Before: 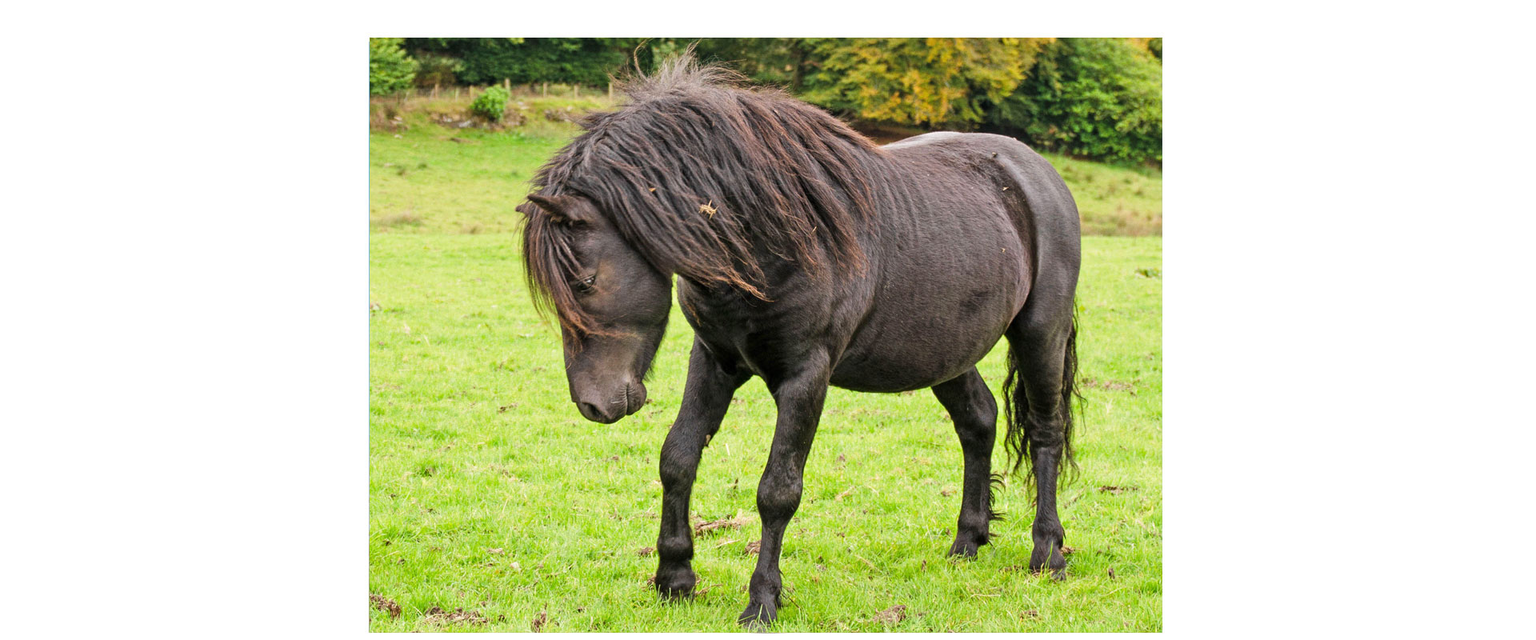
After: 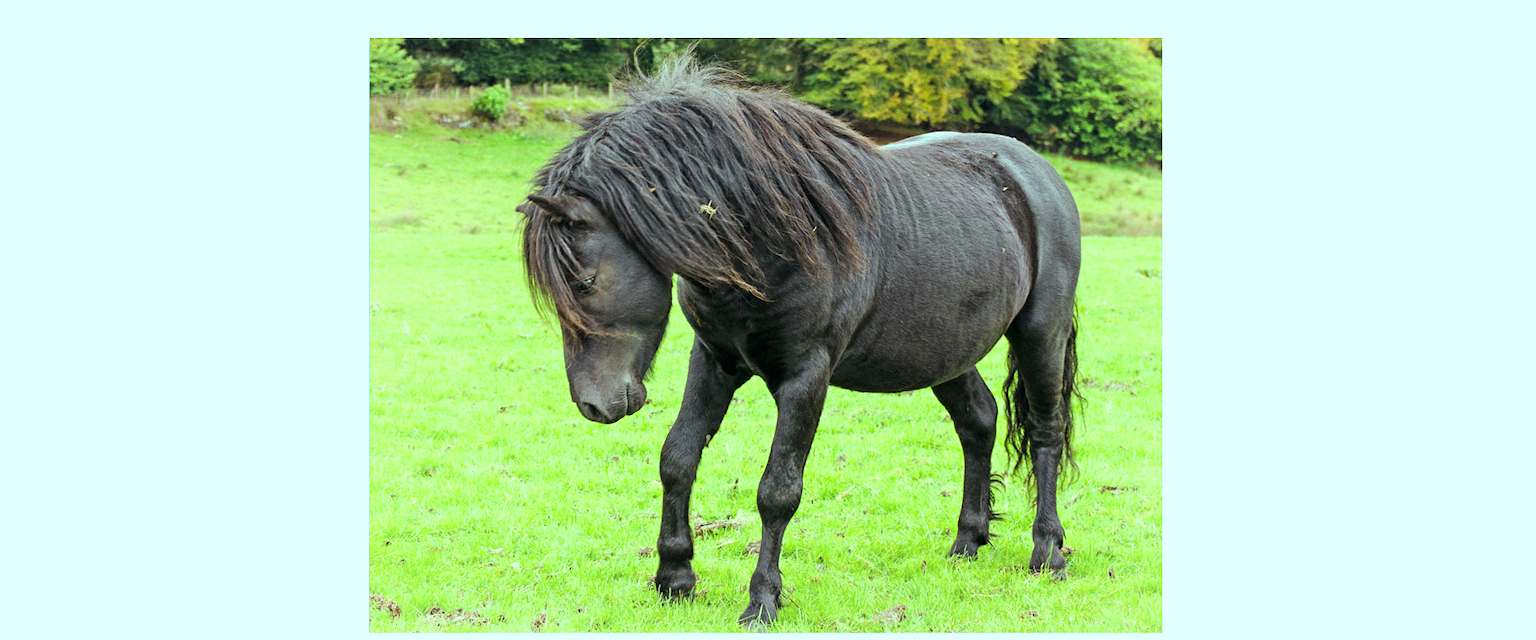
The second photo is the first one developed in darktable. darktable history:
shadows and highlights: shadows -70, highlights 35, soften with gaussian
color balance: mode lift, gamma, gain (sRGB), lift [0.997, 0.979, 1.021, 1.011], gamma [1, 1.084, 0.916, 0.998], gain [1, 0.87, 1.13, 1.101], contrast 4.55%, contrast fulcrum 38.24%, output saturation 104.09%
